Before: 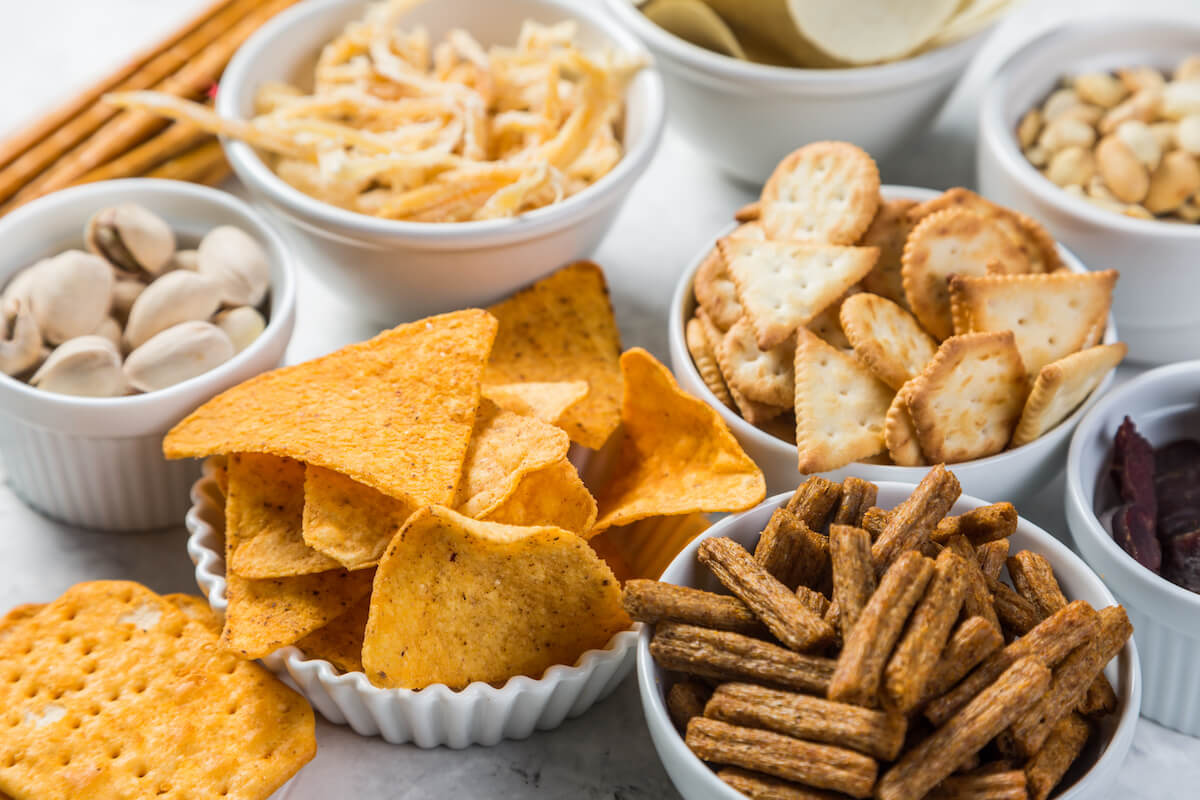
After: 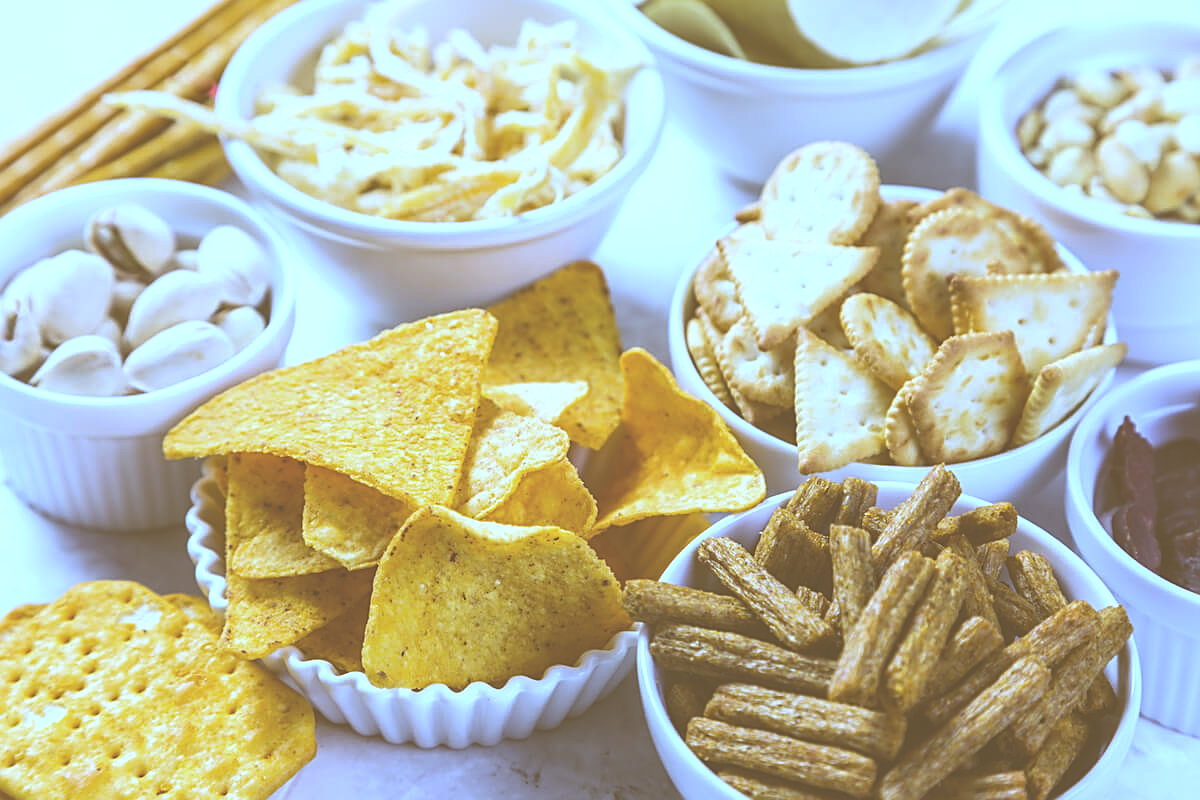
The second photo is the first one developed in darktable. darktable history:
color correction: highlights a* -5.94, highlights b* 9.48, shadows a* 10.12, shadows b* 23.94
exposure: black level correction -0.071, exposure 0.5 EV, compensate highlight preservation false
sharpen: on, module defaults
white balance: red 0.766, blue 1.537
